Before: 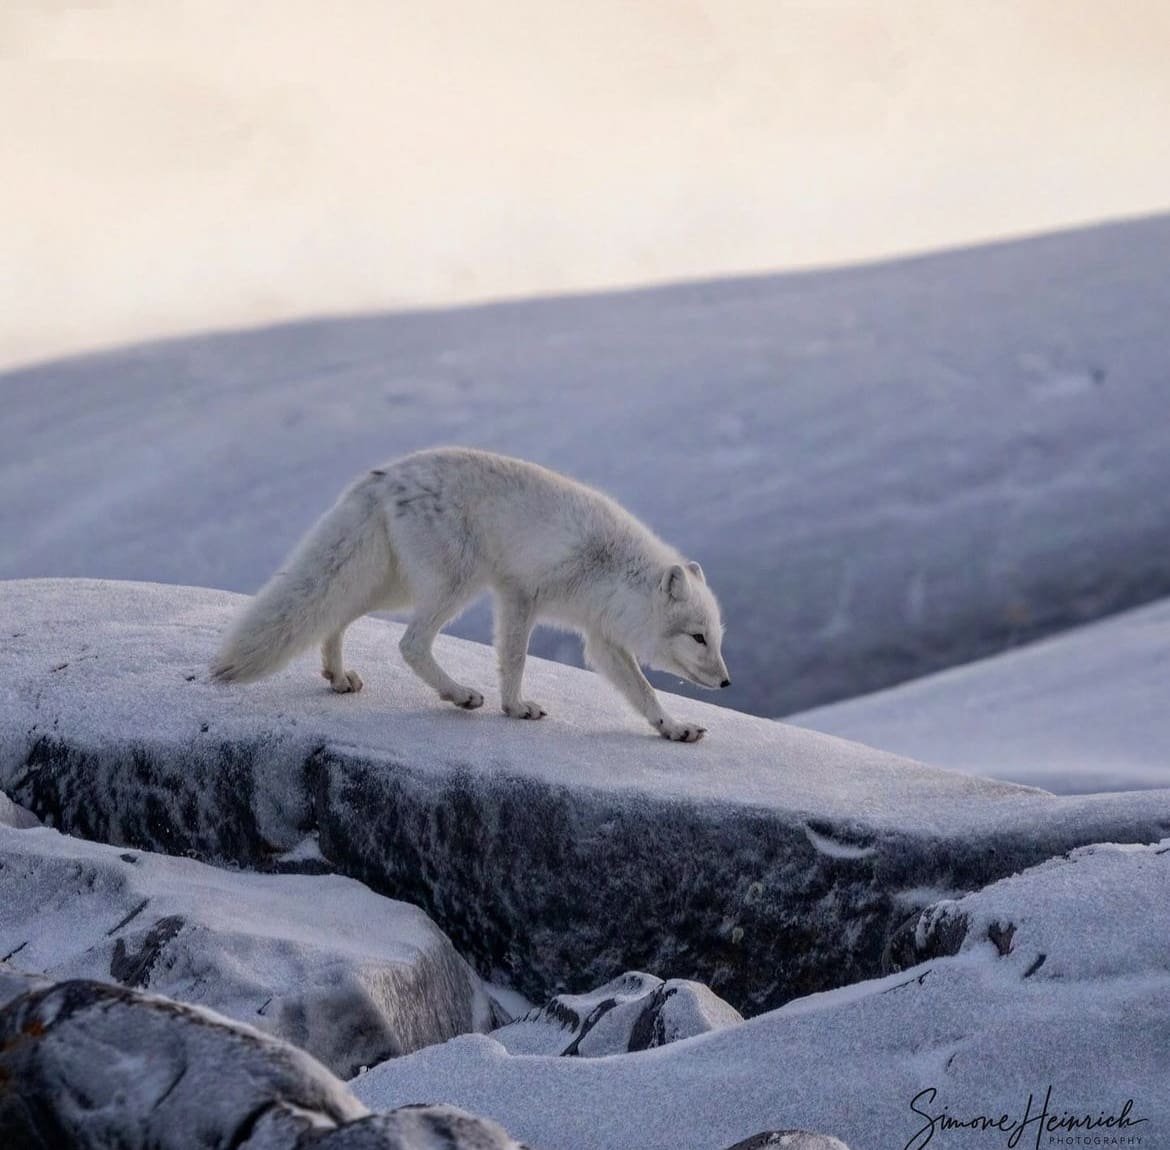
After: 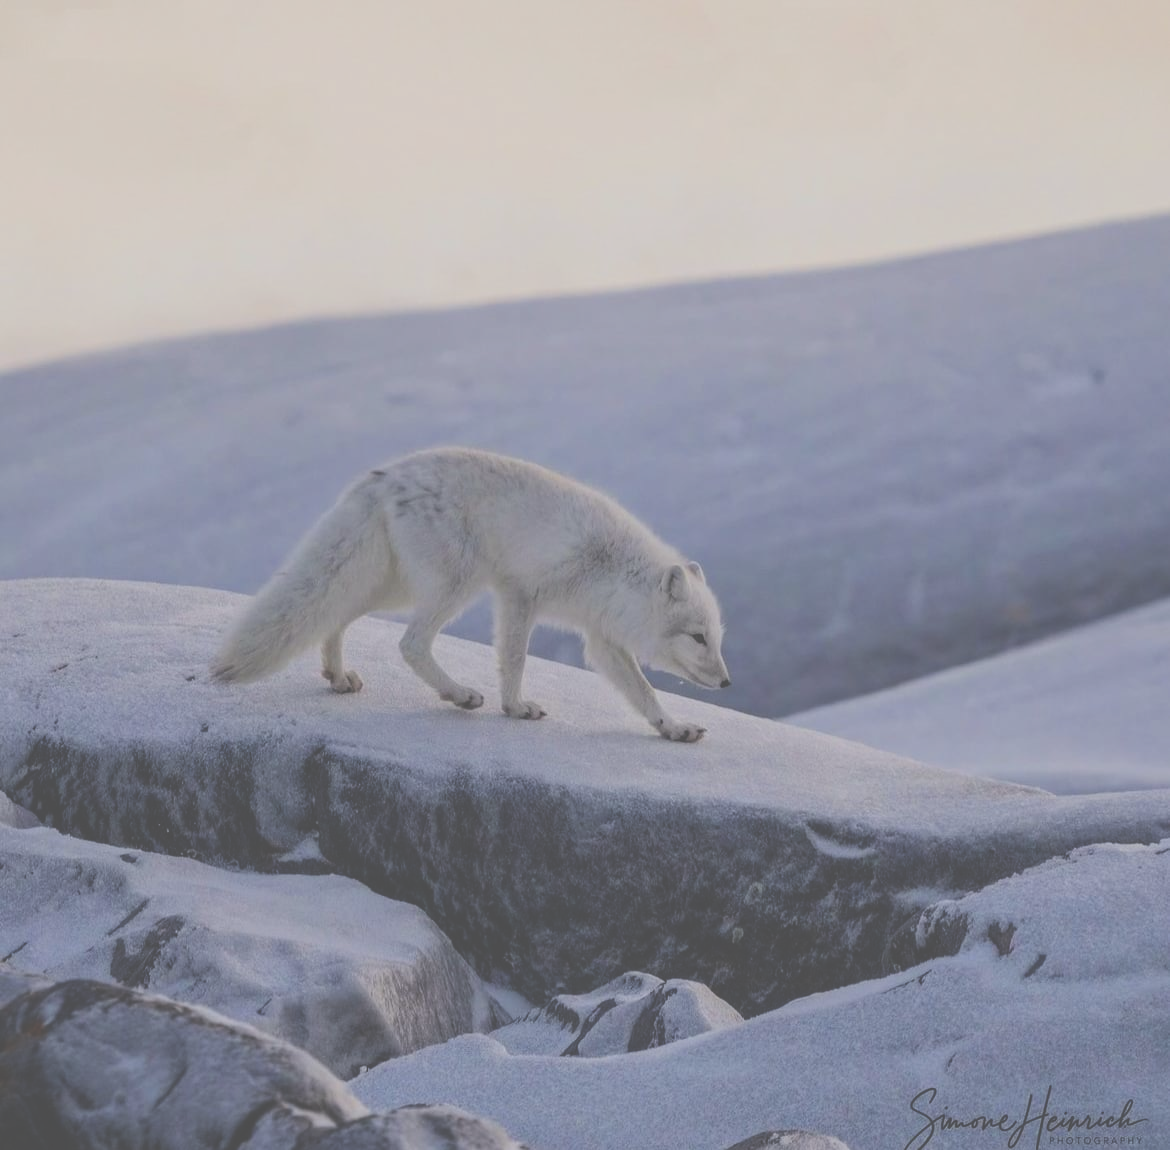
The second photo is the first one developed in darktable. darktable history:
color balance rgb: perceptual saturation grading › global saturation 20%, perceptual saturation grading › highlights -25.065%, perceptual saturation grading › shadows 25.987%
exposure: black level correction -0.086, compensate exposure bias true, compensate highlight preservation false
filmic rgb: black relative exposure -7.65 EV, white relative exposure 4.56 EV, hardness 3.61, color science v6 (2022)
